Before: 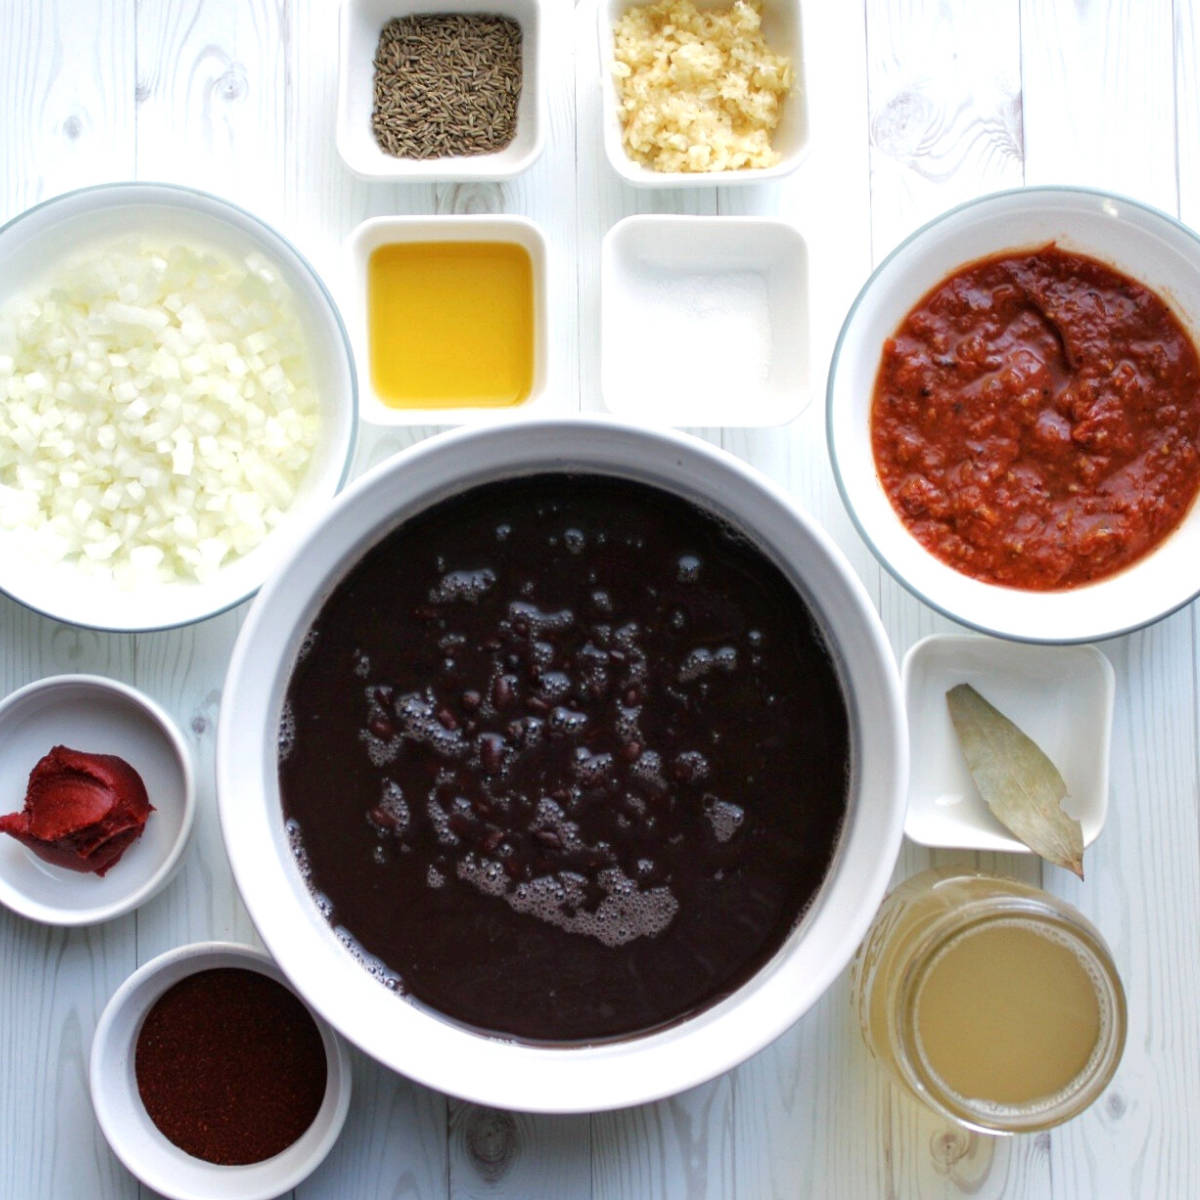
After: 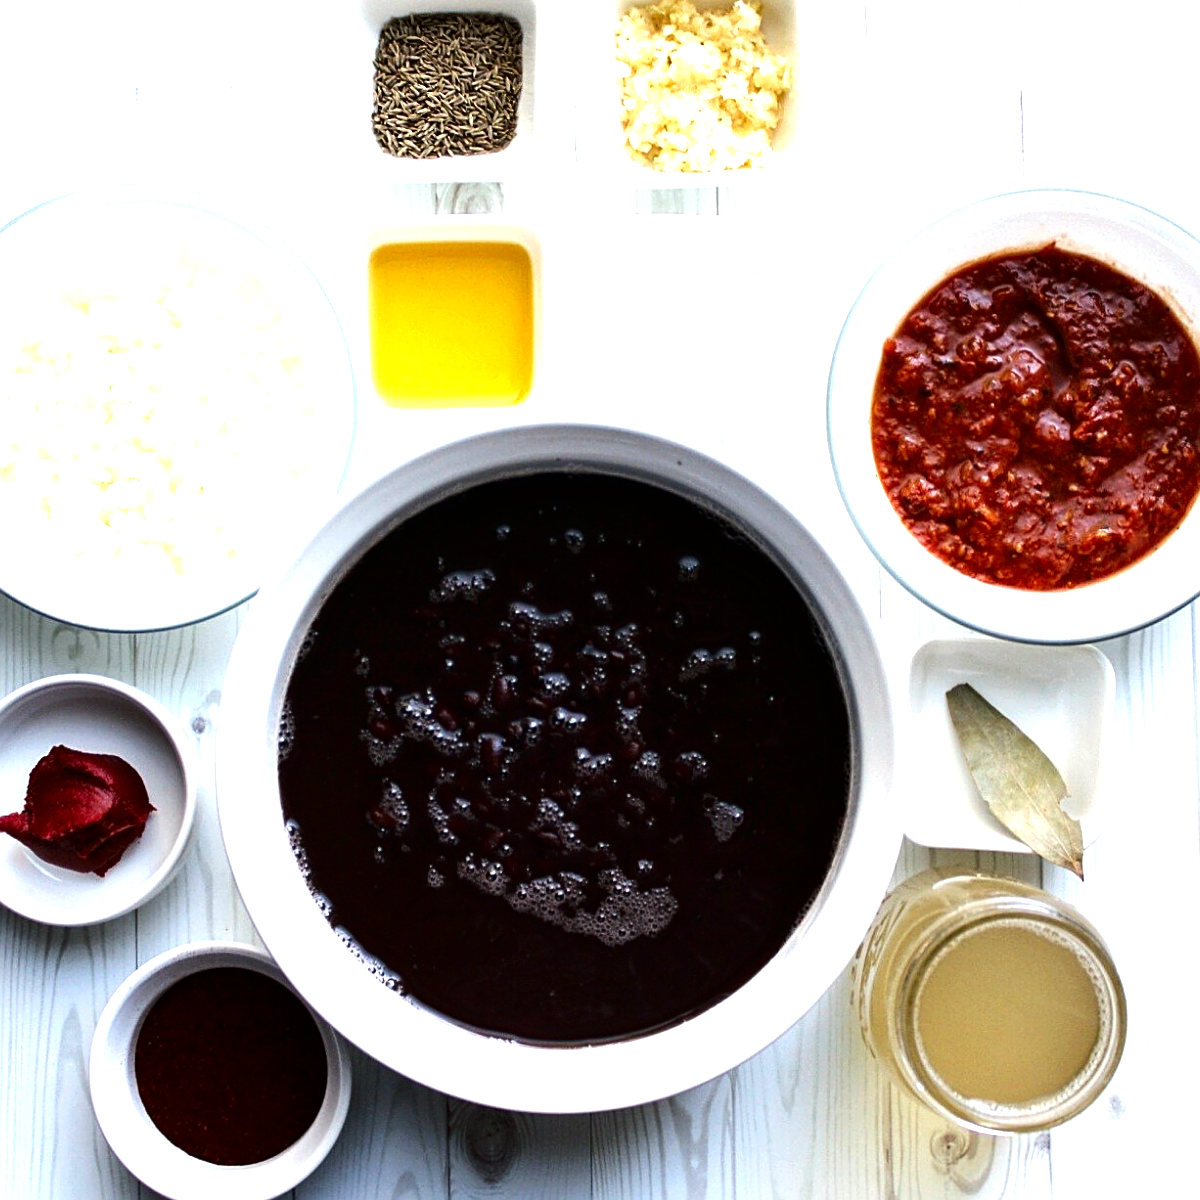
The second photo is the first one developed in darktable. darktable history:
sharpen: on, module defaults
tone equalizer: -8 EV -1.08 EV, -7 EV -1.01 EV, -6 EV -0.867 EV, -5 EV -0.578 EV, -3 EV 0.578 EV, -2 EV 0.867 EV, -1 EV 1.01 EV, +0 EV 1.08 EV, edges refinement/feathering 500, mask exposure compensation -1.57 EV, preserve details no
contrast brightness saturation: contrast 0.07, brightness -0.13, saturation 0.06
